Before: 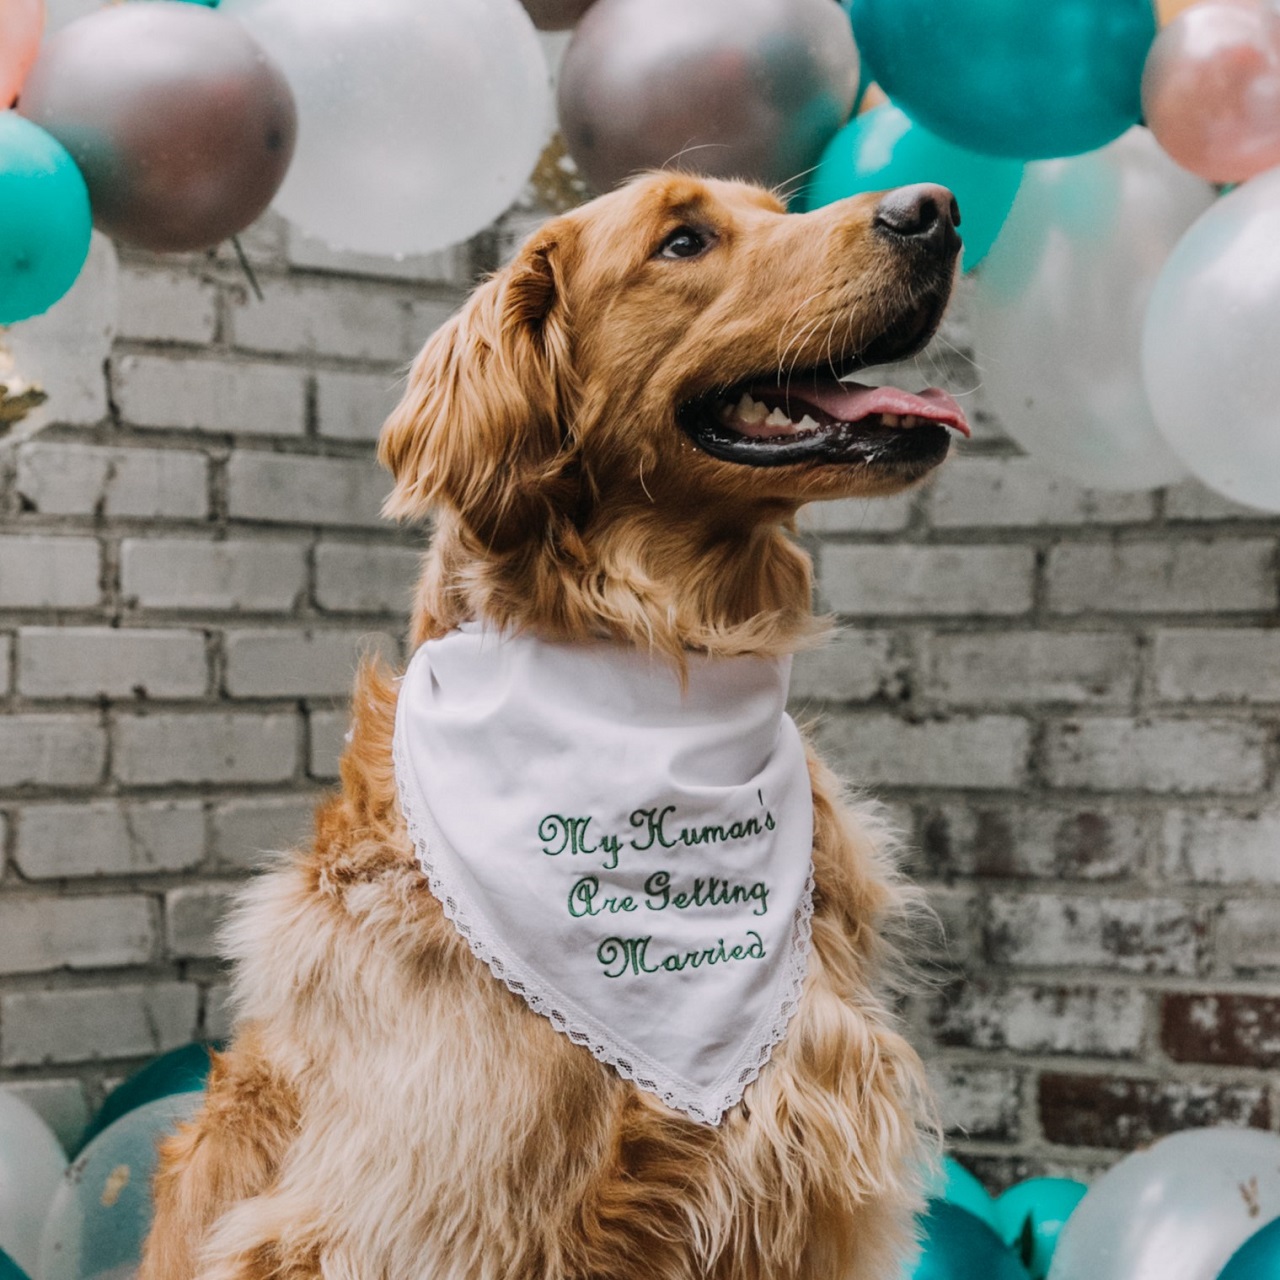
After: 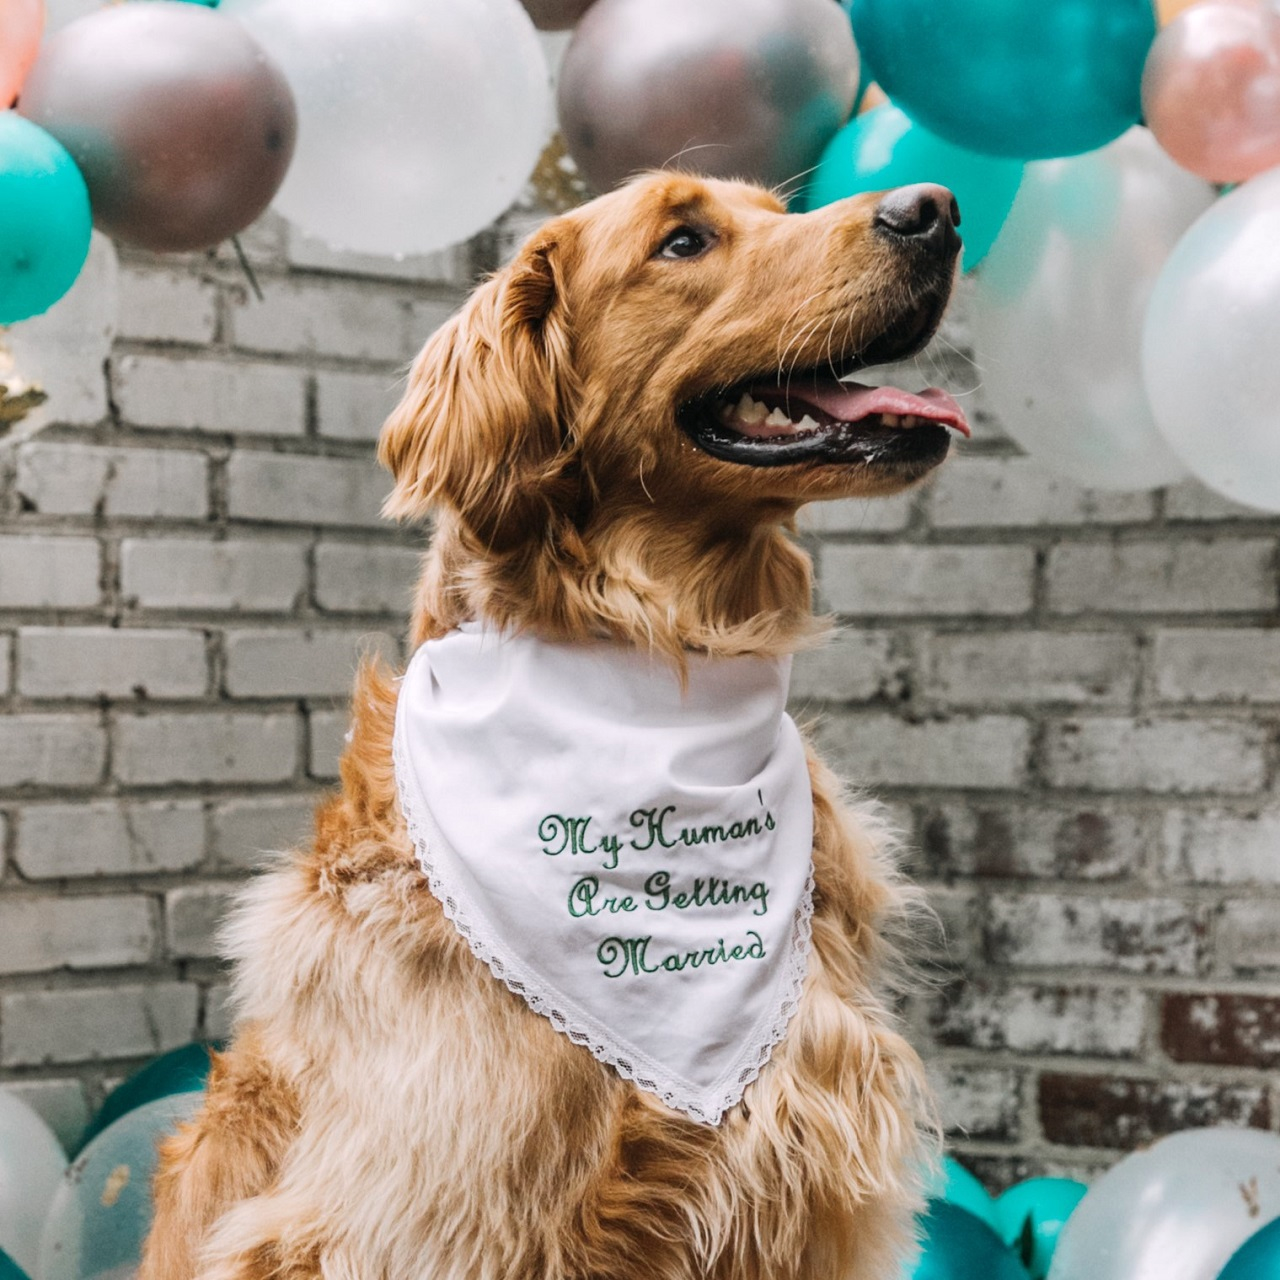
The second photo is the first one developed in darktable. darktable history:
exposure: exposure 0.29 EV, compensate highlight preservation false
